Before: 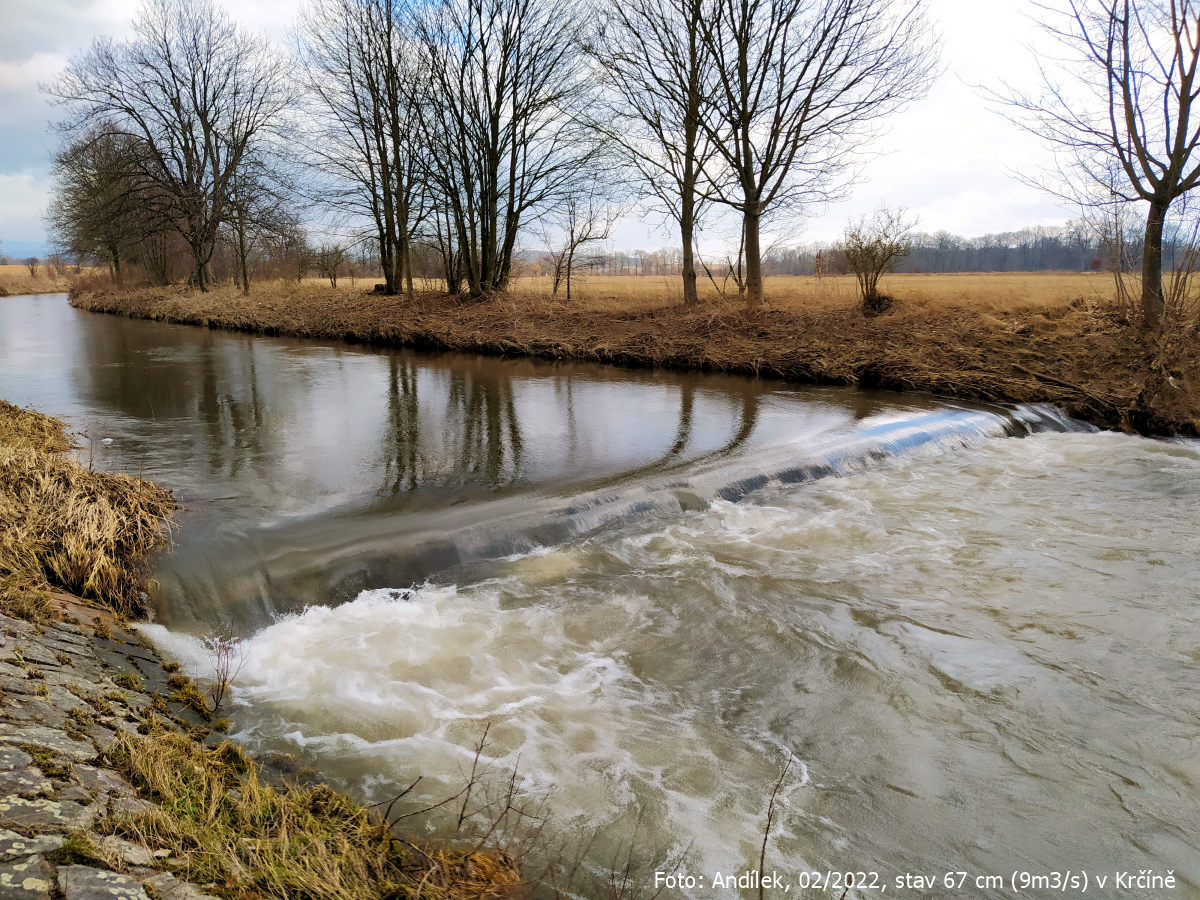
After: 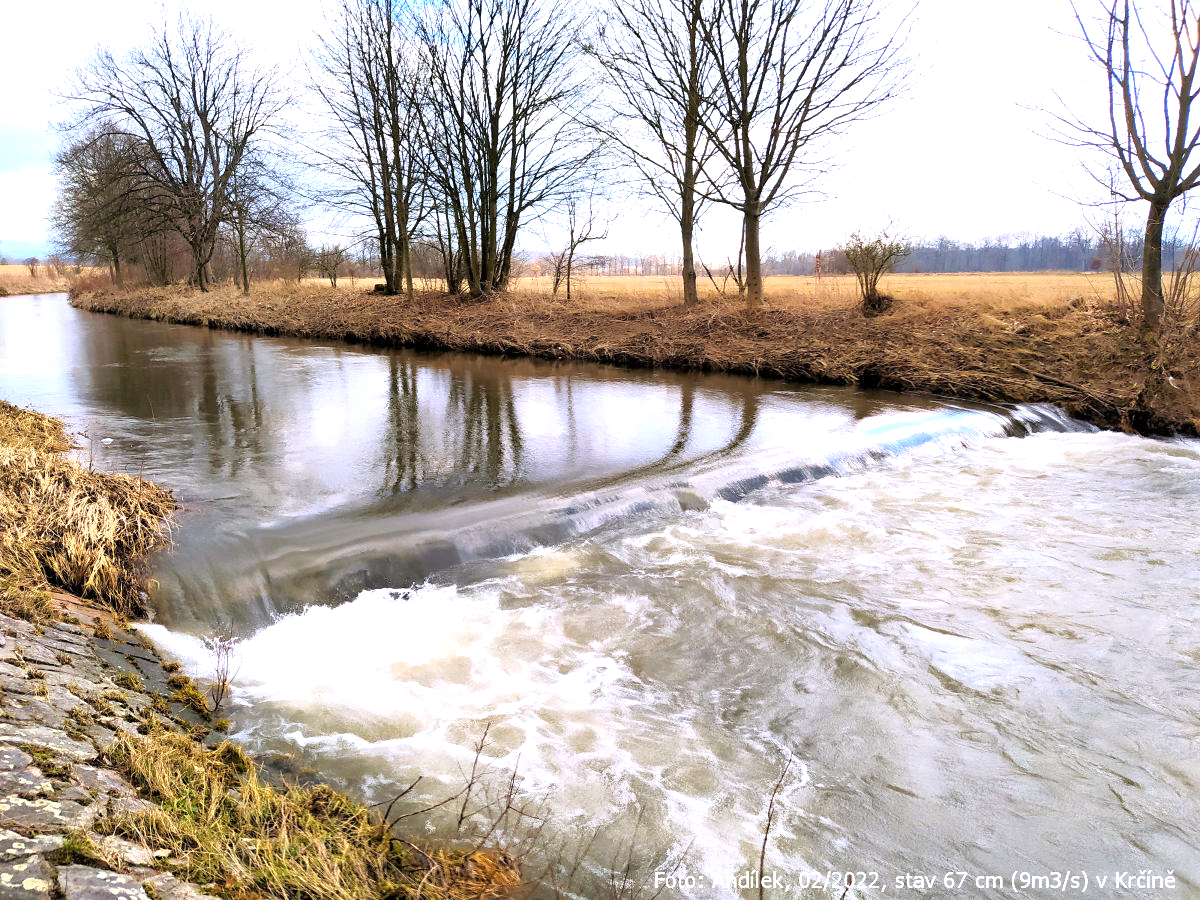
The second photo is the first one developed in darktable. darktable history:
rotate and perspective: automatic cropping original format, crop left 0, crop top 0
exposure: exposure 1.061 EV, compensate highlight preservation false
white balance: red 1.004, blue 1.096
